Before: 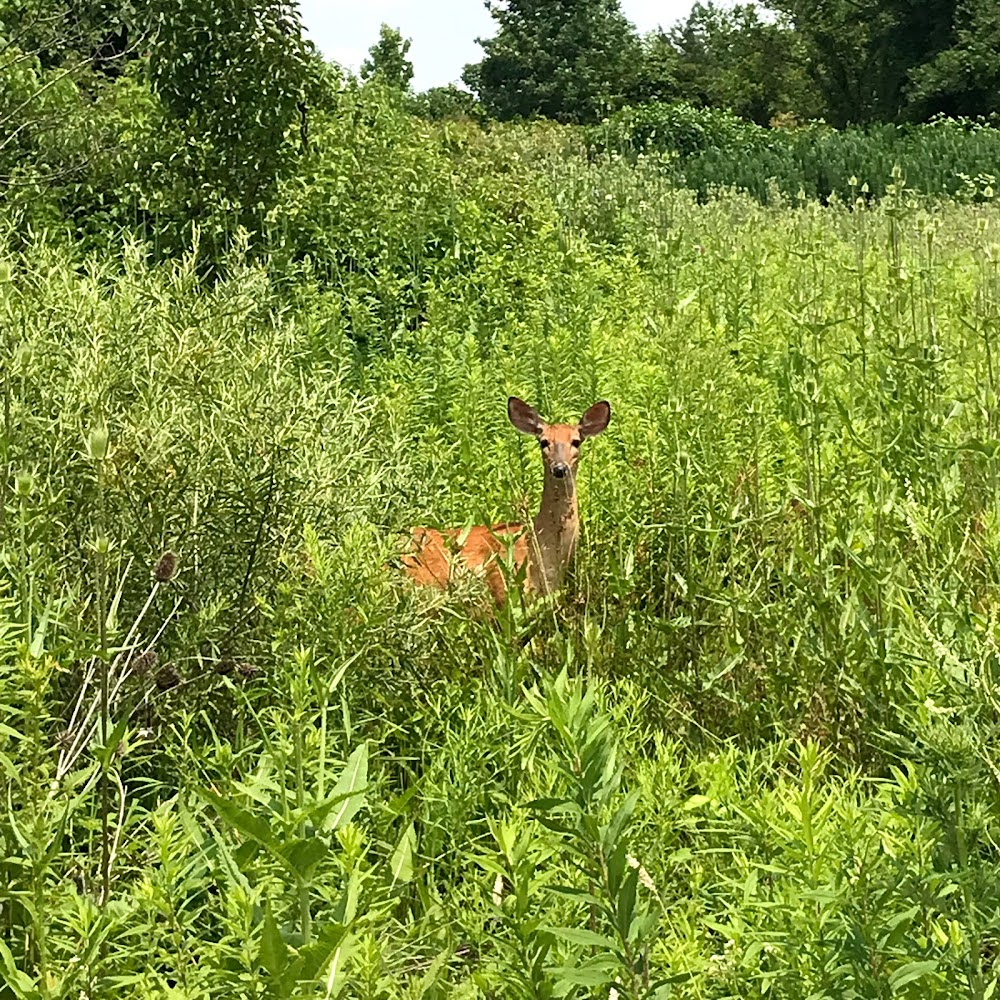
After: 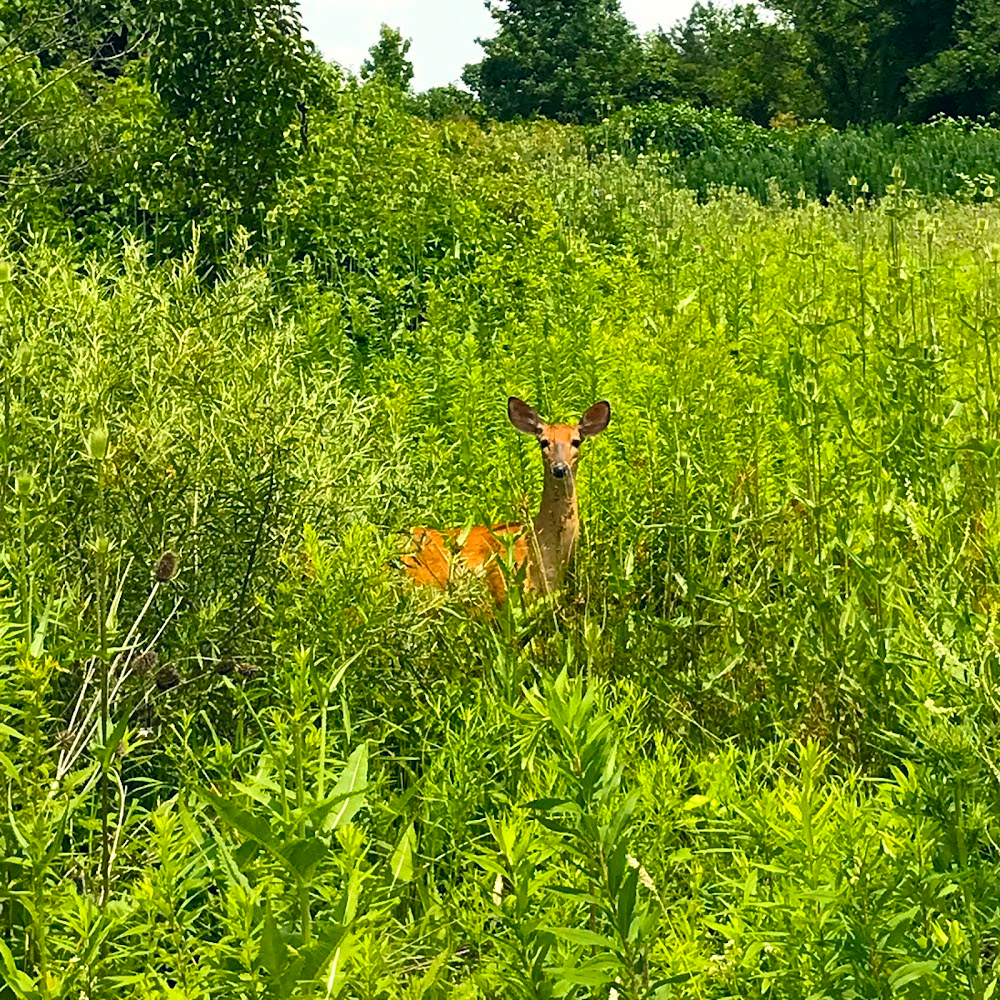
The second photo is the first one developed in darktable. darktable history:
color balance rgb: shadows lift › luminance -7.694%, shadows lift › chroma 2.277%, shadows lift › hue 167.22°, perceptual saturation grading › global saturation 25.865%, global vibrance 20%
color correction: highlights a* 0.286, highlights b* 2.73, shadows a* -1.36, shadows b* -4.25
tone equalizer: on, module defaults
